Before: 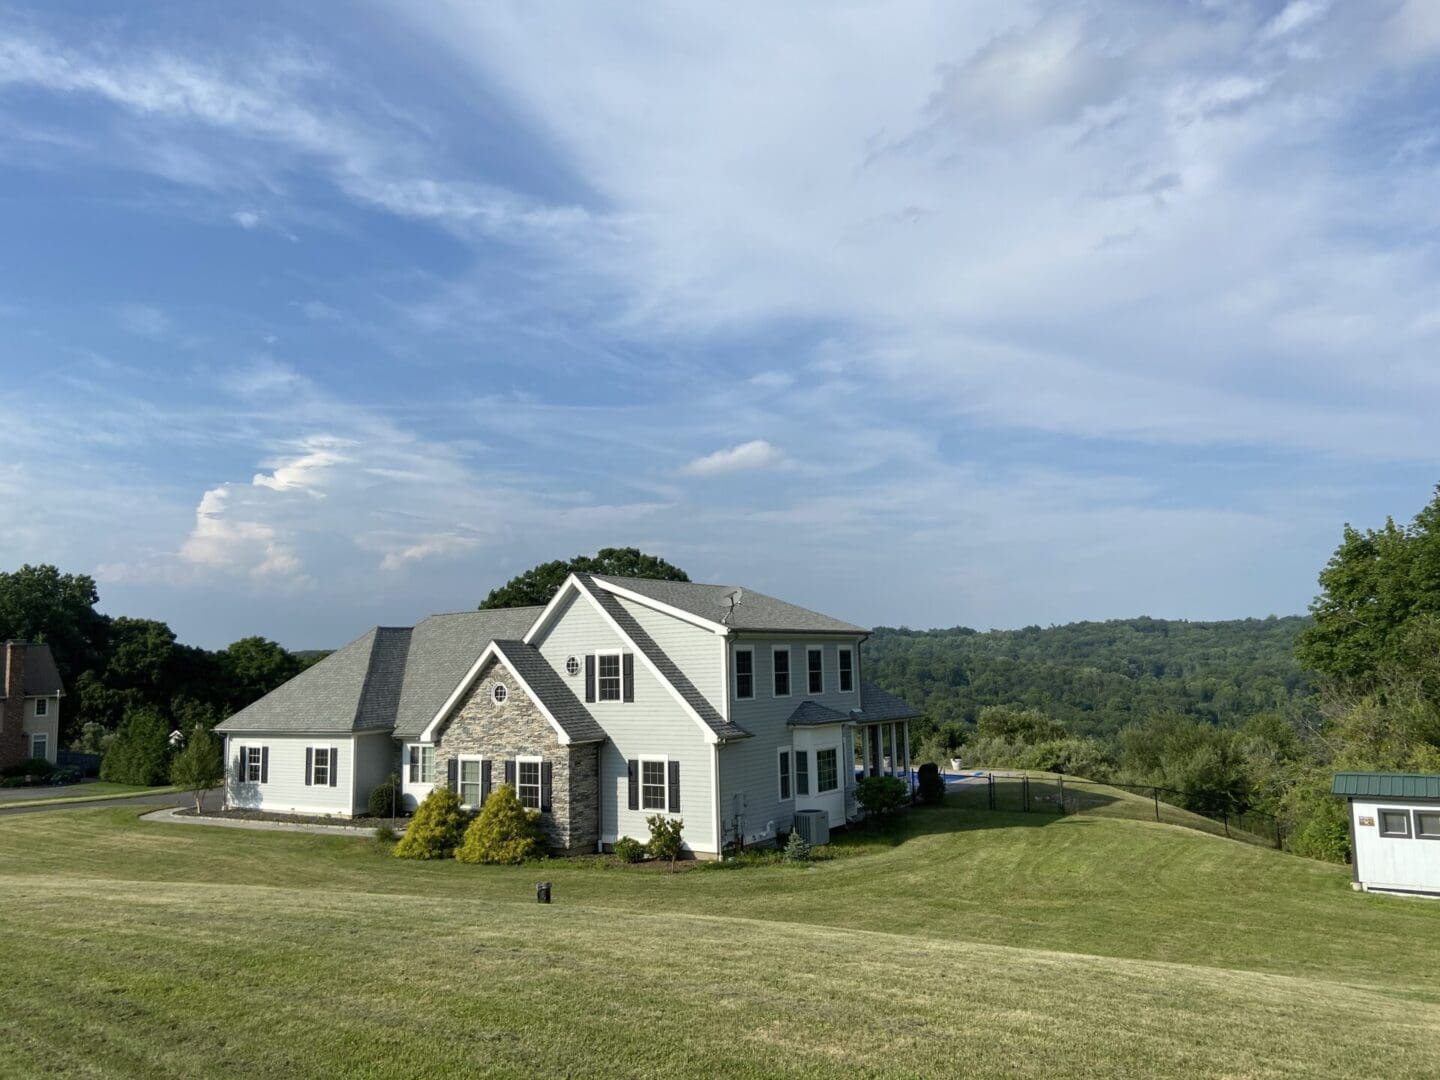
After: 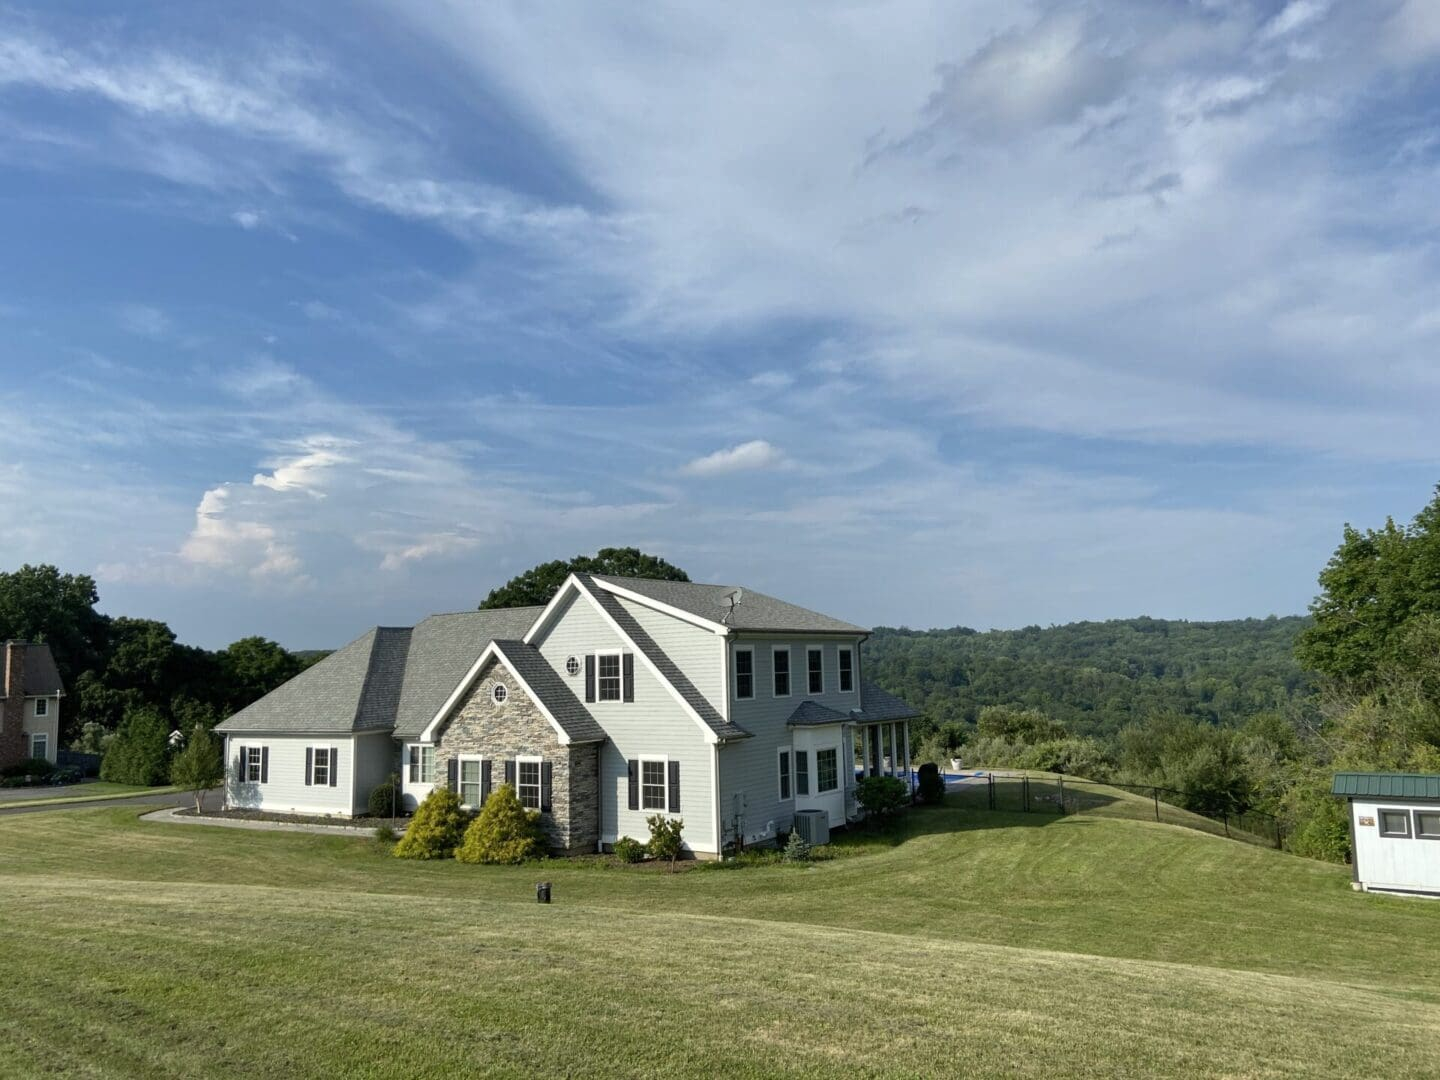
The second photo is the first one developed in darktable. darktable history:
shadows and highlights: shadows 60, soften with gaussian
levels: mode automatic
